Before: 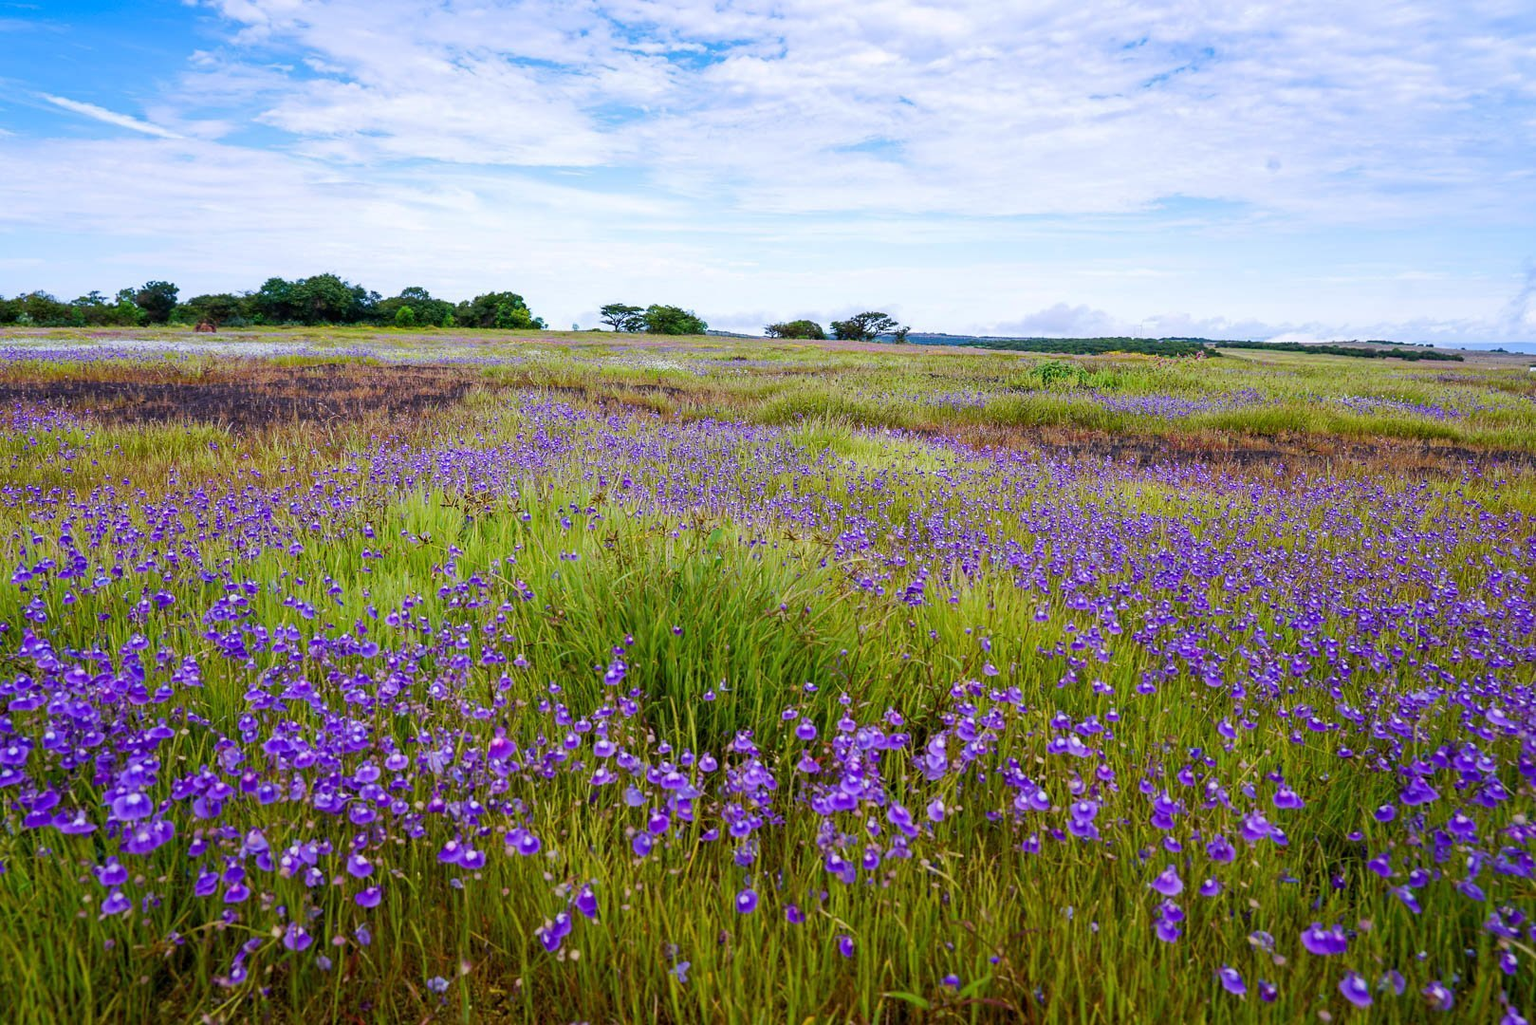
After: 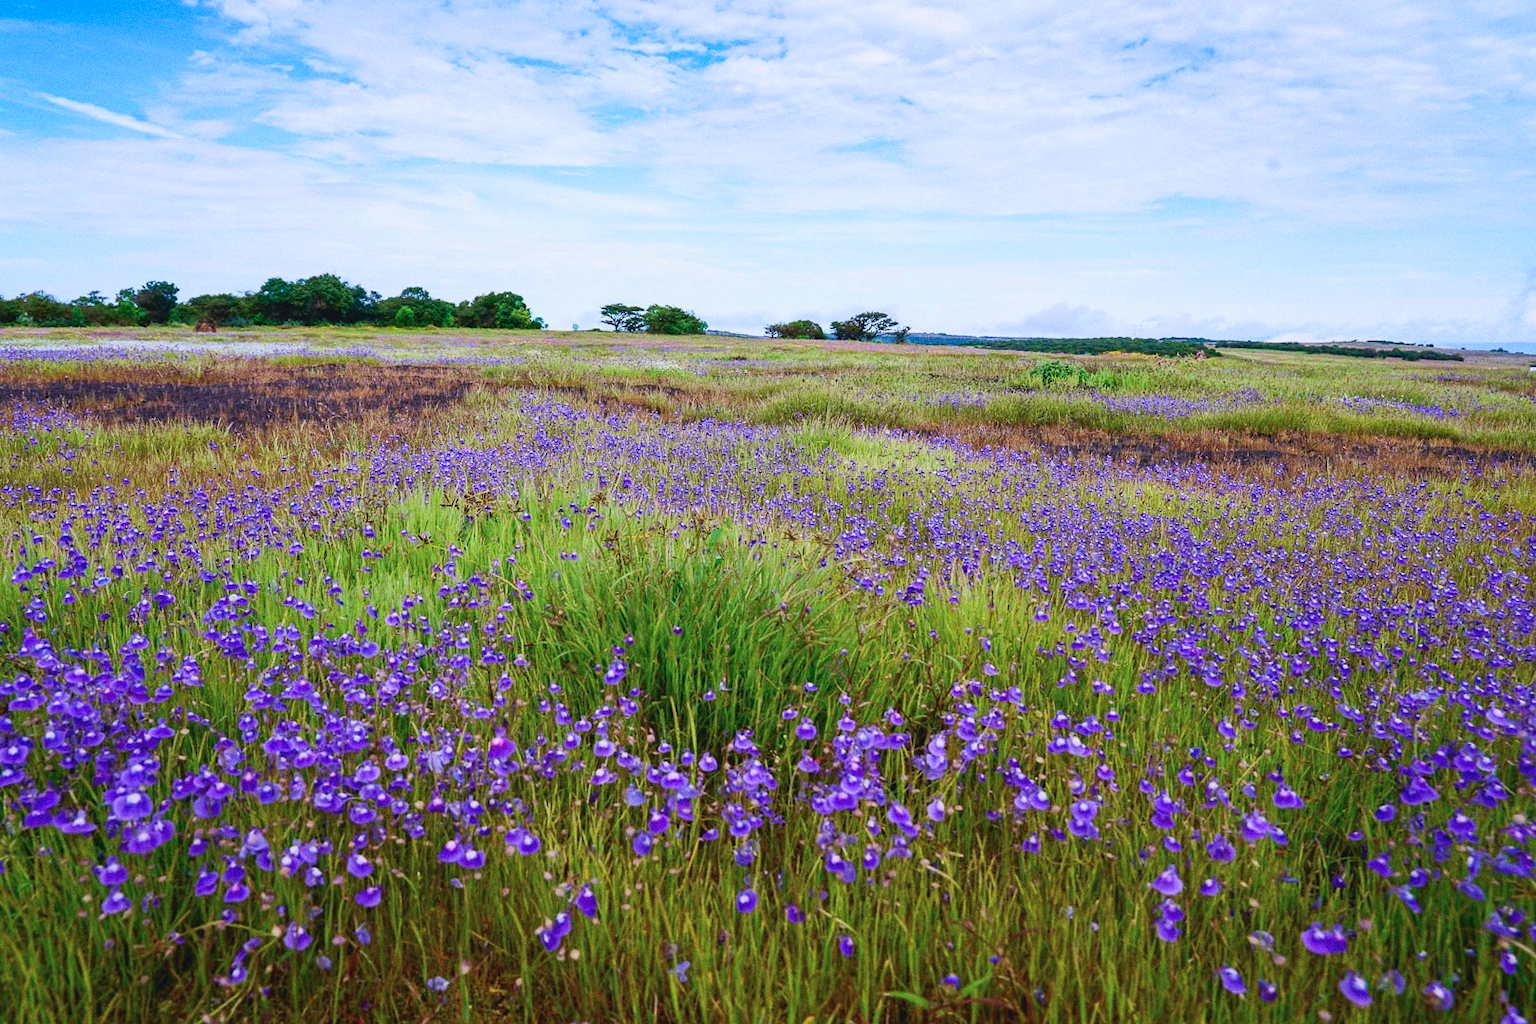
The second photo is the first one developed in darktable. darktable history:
tone curve: curves: ch0 [(0, 0.045) (0.155, 0.169) (0.46, 0.466) (0.751, 0.788) (1, 0.961)]; ch1 [(0, 0) (0.43, 0.408) (0.472, 0.469) (0.505, 0.503) (0.553, 0.563) (0.592, 0.581) (0.631, 0.625) (1, 1)]; ch2 [(0, 0) (0.505, 0.495) (0.55, 0.557) (0.583, 0.573) (1, 1)], color space Lab, independent channels, preserve colors none
grain: coarseness 0.09 ISO
